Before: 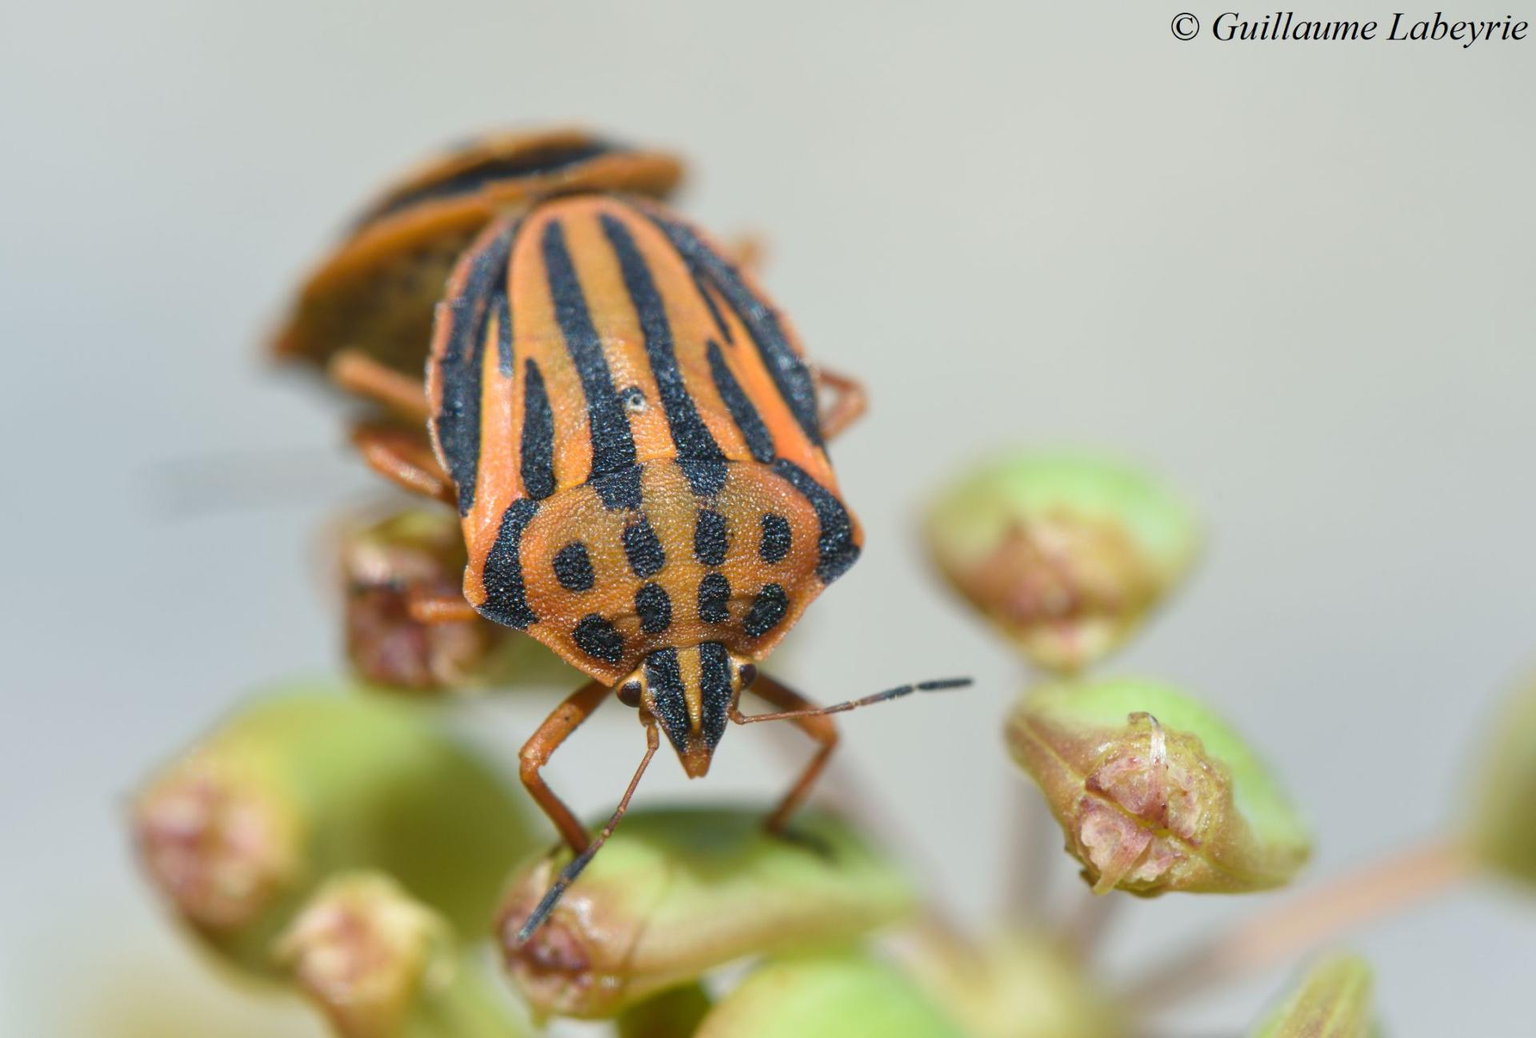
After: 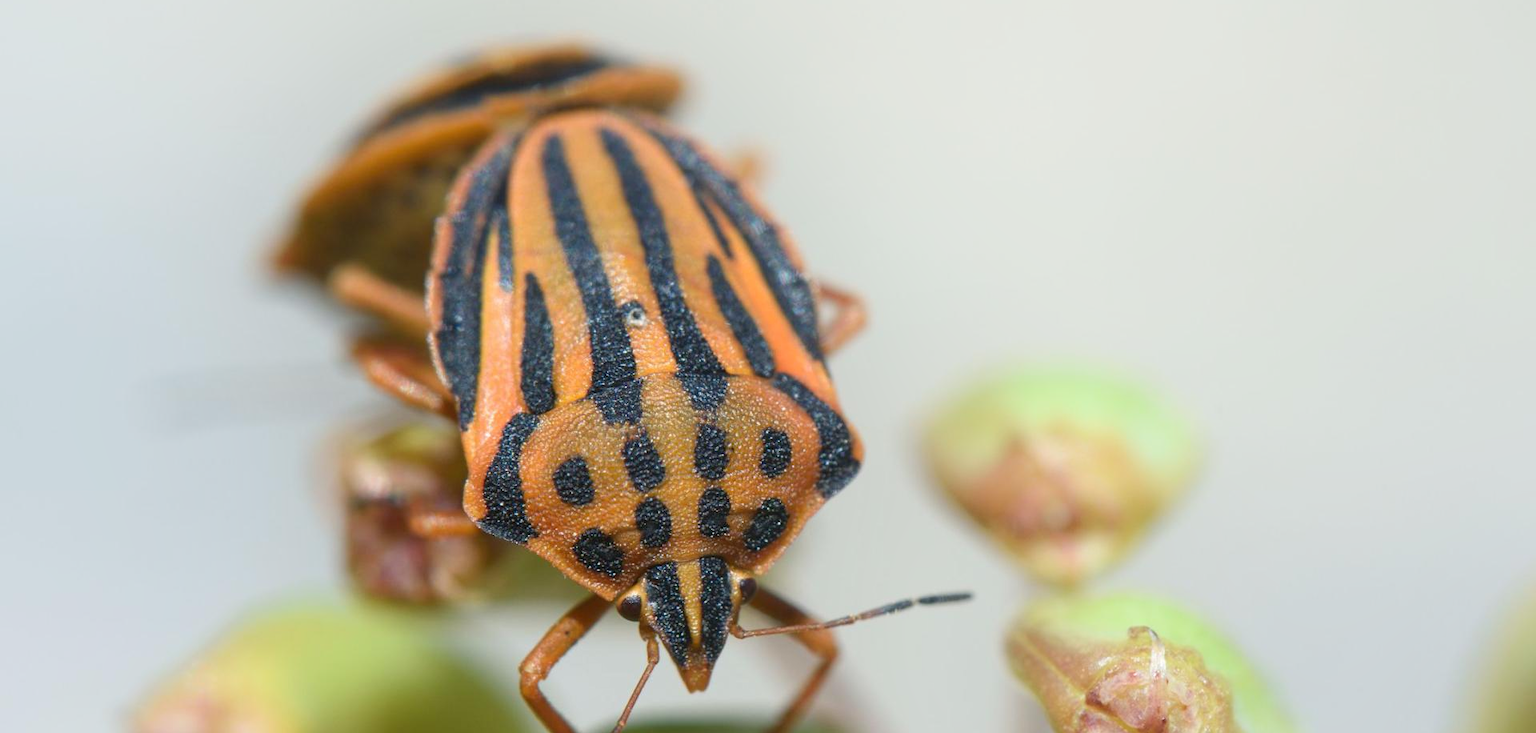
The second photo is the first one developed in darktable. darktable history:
shadows and highlights: shadows -24.28, highlights 49.77, soften with gaussian
crop and rotate: top 8.293%, bottom 20.996%
